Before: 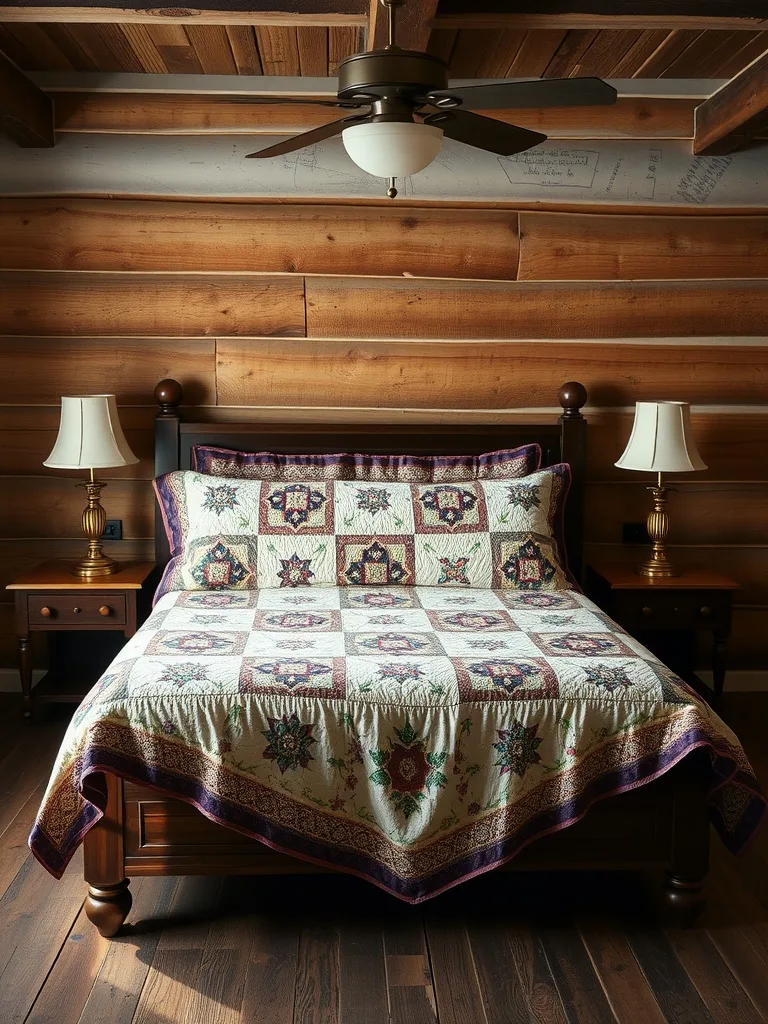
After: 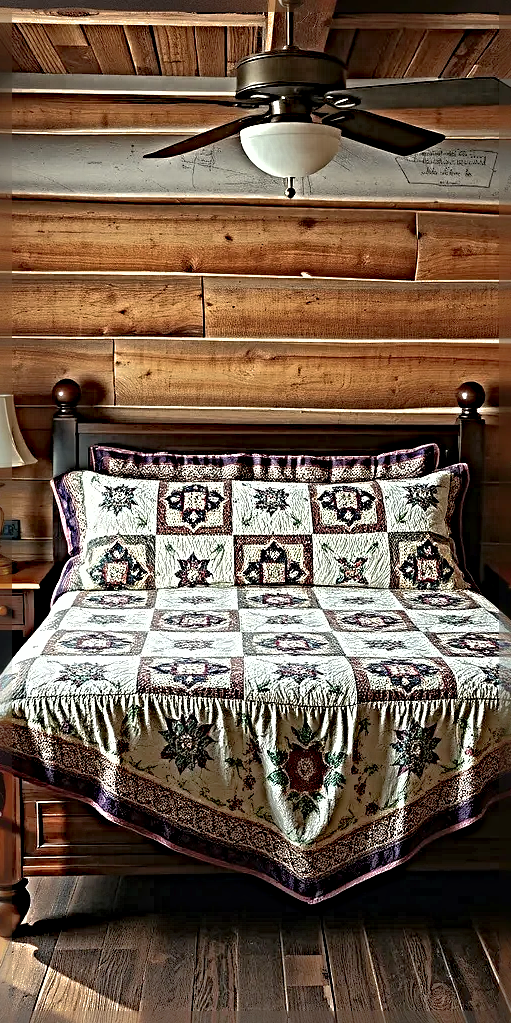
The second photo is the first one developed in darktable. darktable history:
shadows and highlights: on, module defaults
crop and rotate: left 13.409%, right 19.924%
sharpen: radius 6.3, amount 1.8, threshold 0
